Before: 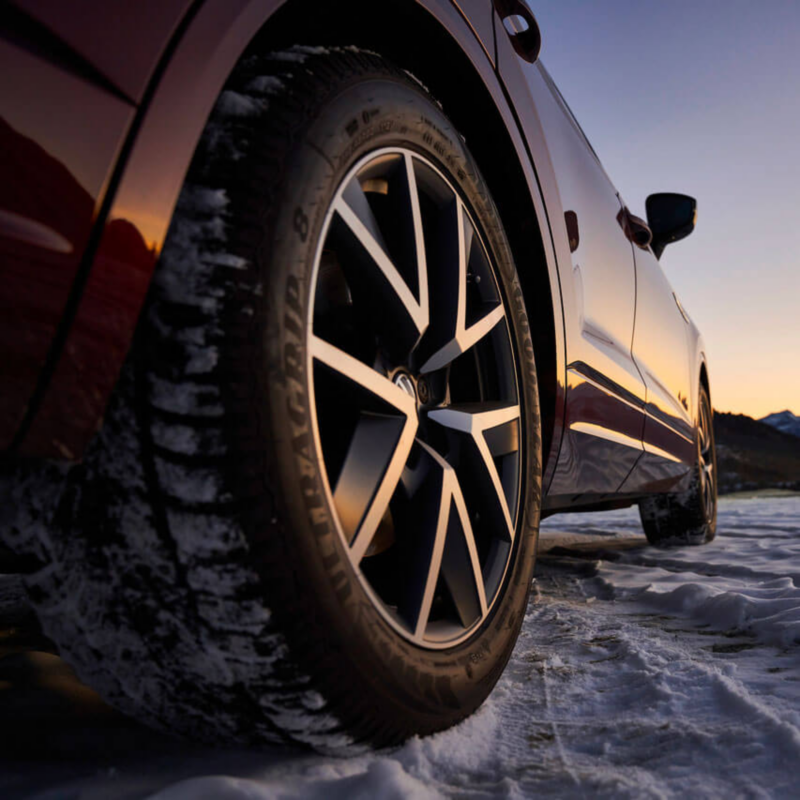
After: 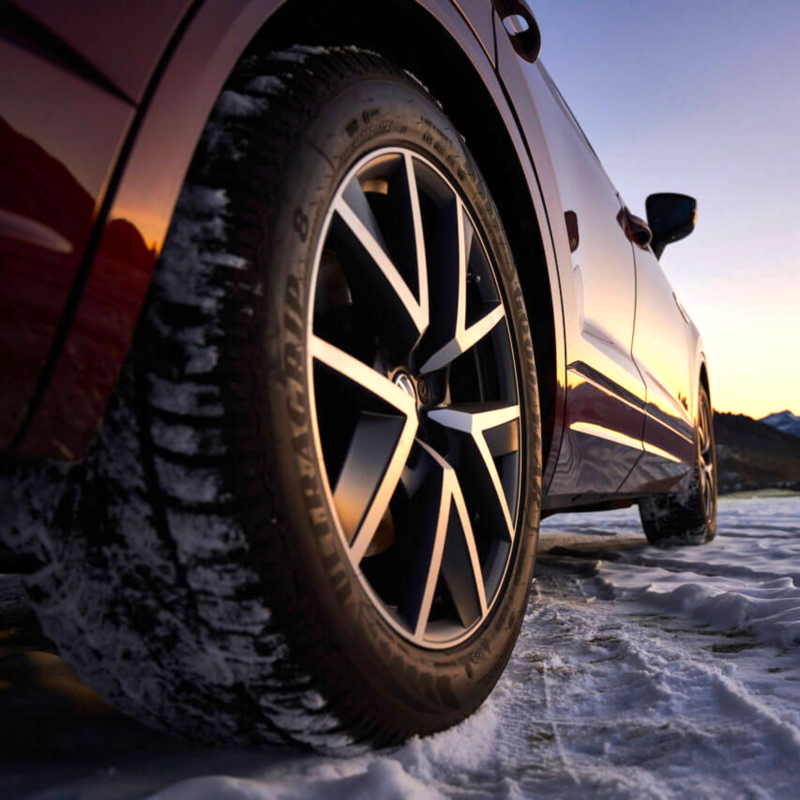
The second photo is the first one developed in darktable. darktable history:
shadows and highlights: shadows -20, white point adjustment -2, highlights -35
exposure: exposure 0.781 EV, compensate highlight preservation false
